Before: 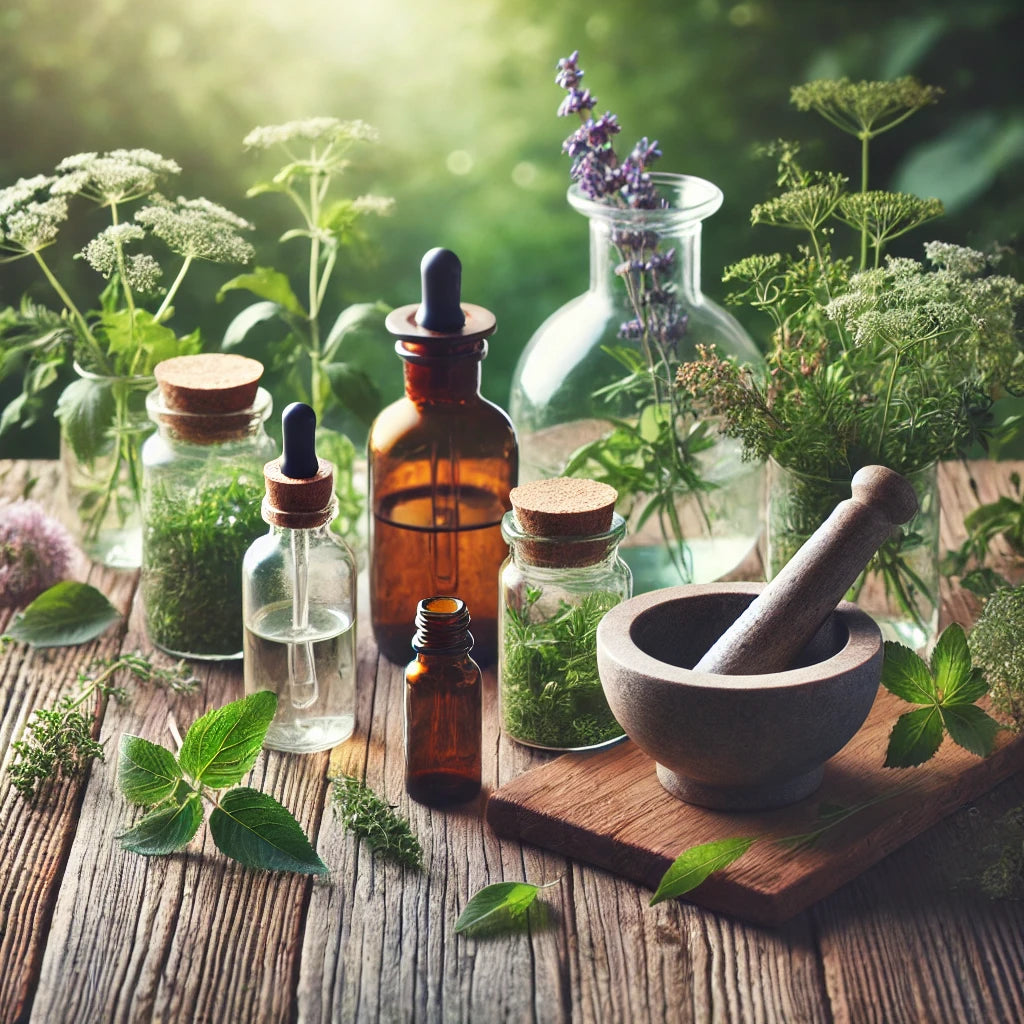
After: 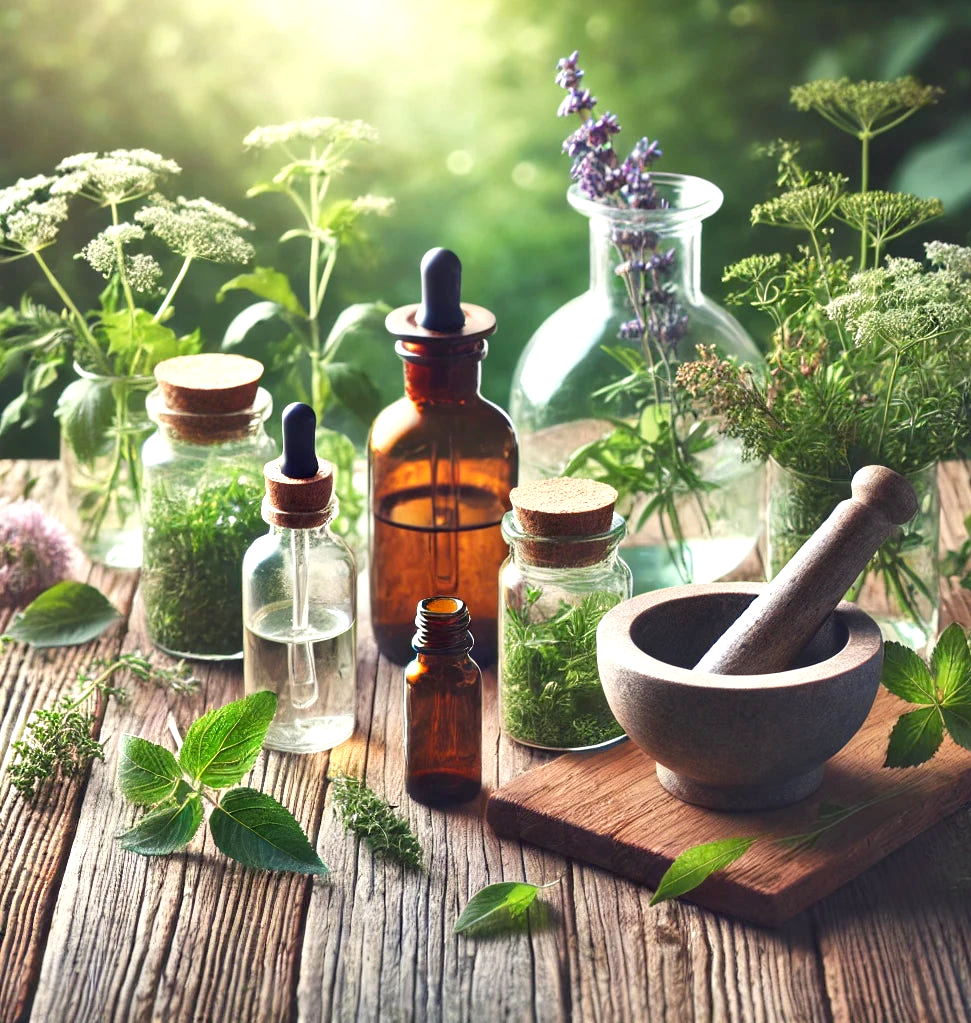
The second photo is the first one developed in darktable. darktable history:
exposure: black level correction 0.005, exposure 0.417 EV, compensate highlight preservation false
crop and rotate: right 5.167%
